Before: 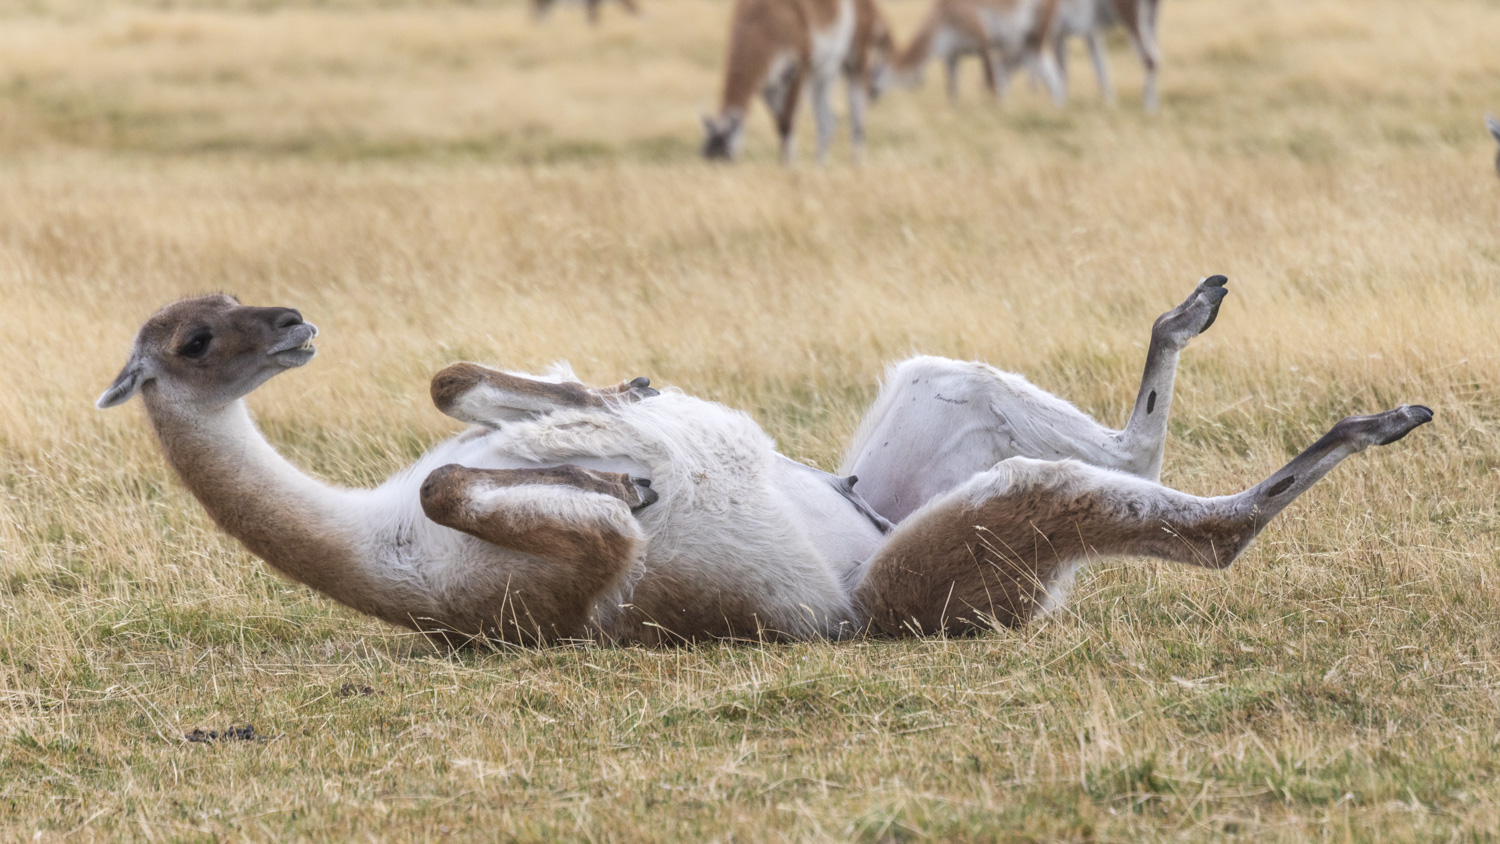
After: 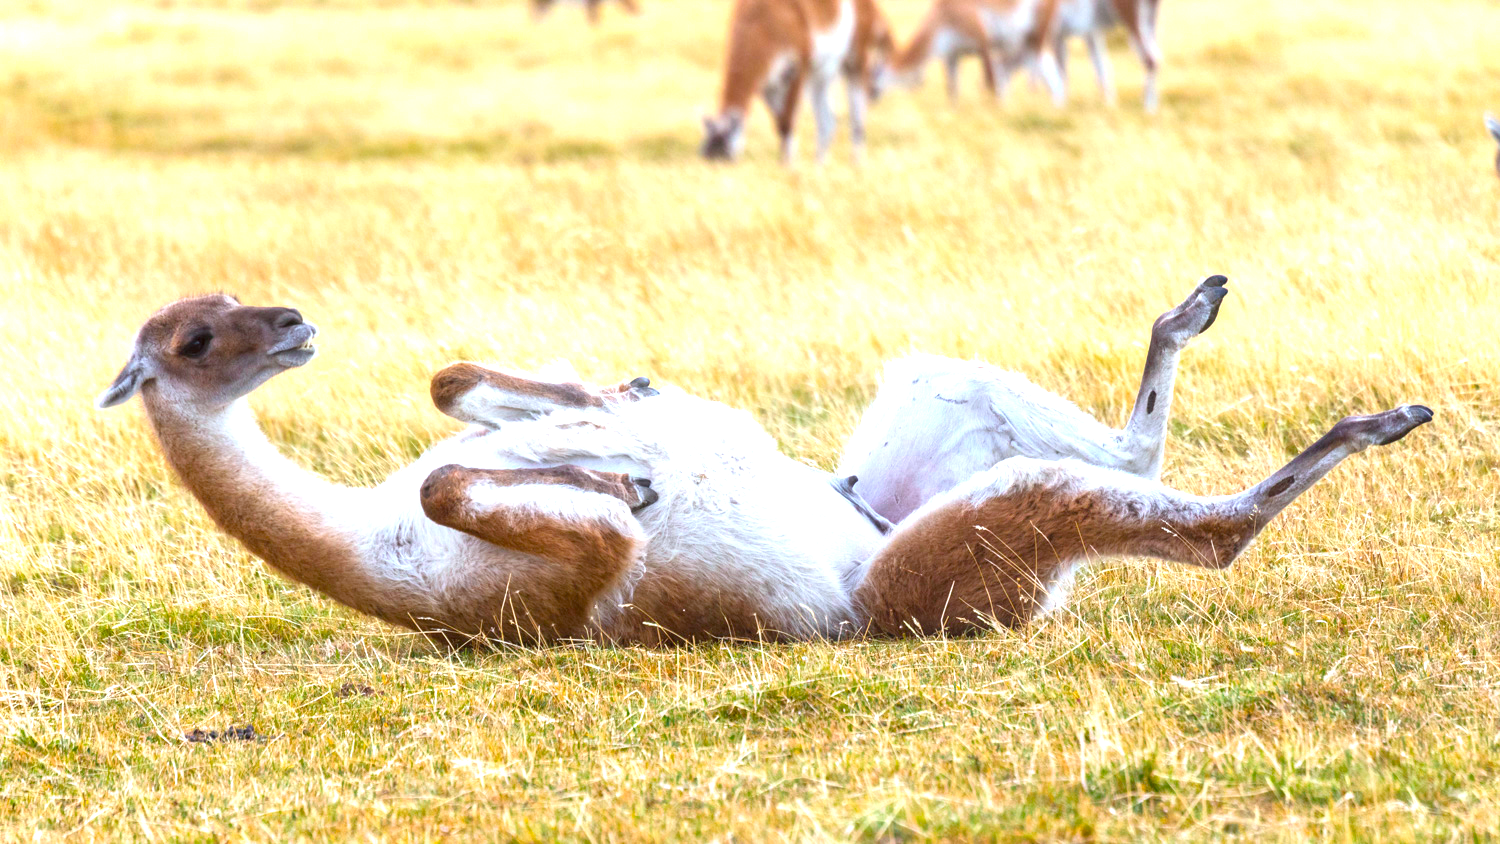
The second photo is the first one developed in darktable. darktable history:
color balance rgb: linear chroma grading › global chroma 10%, perceptual saturation grading › global saturation 40%, perceptual brilliance grading › global brilliance 30%, global vibrance 20%
white balance: red 0.988, blue 1.017
color correction: highlights a* -3.28, highlights b* -6.24, shadows a* 3.1, shadows b* 5.19
